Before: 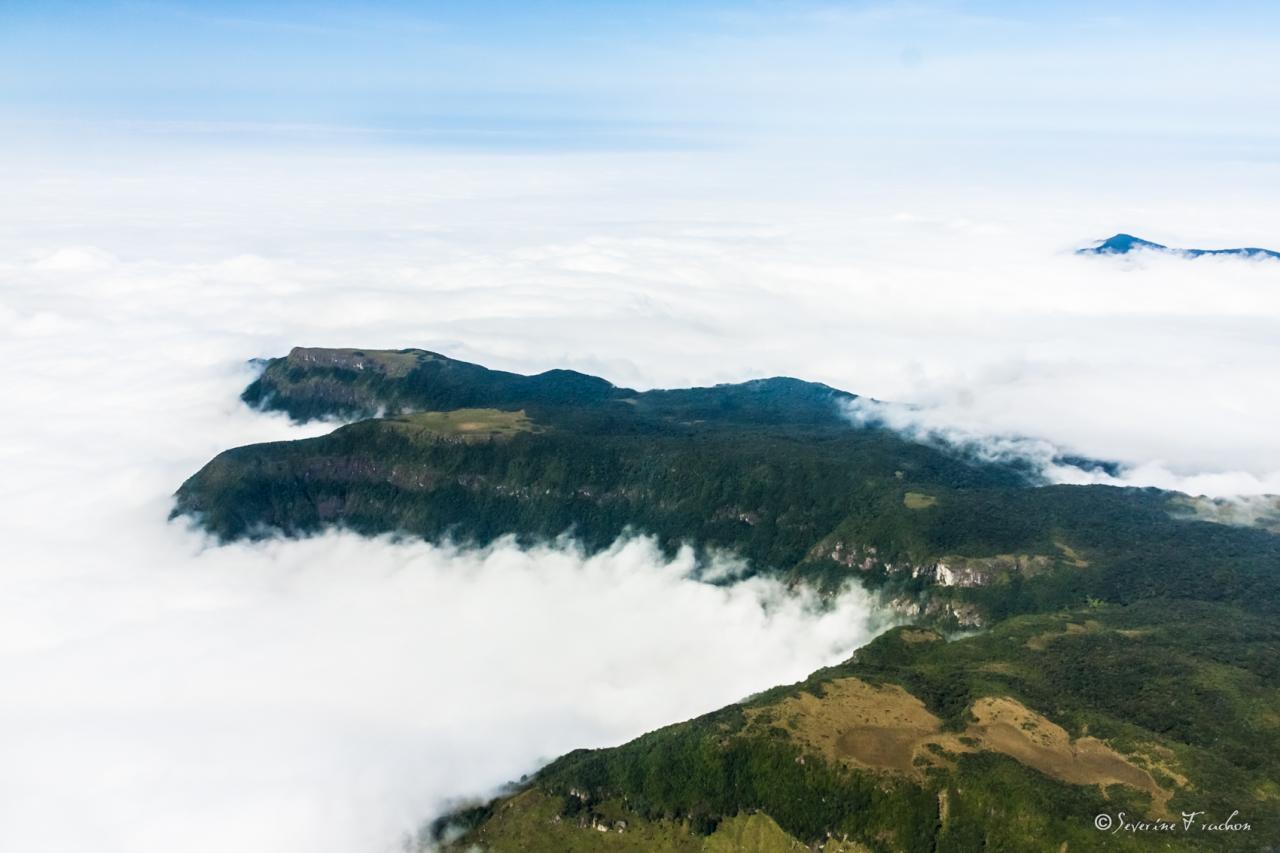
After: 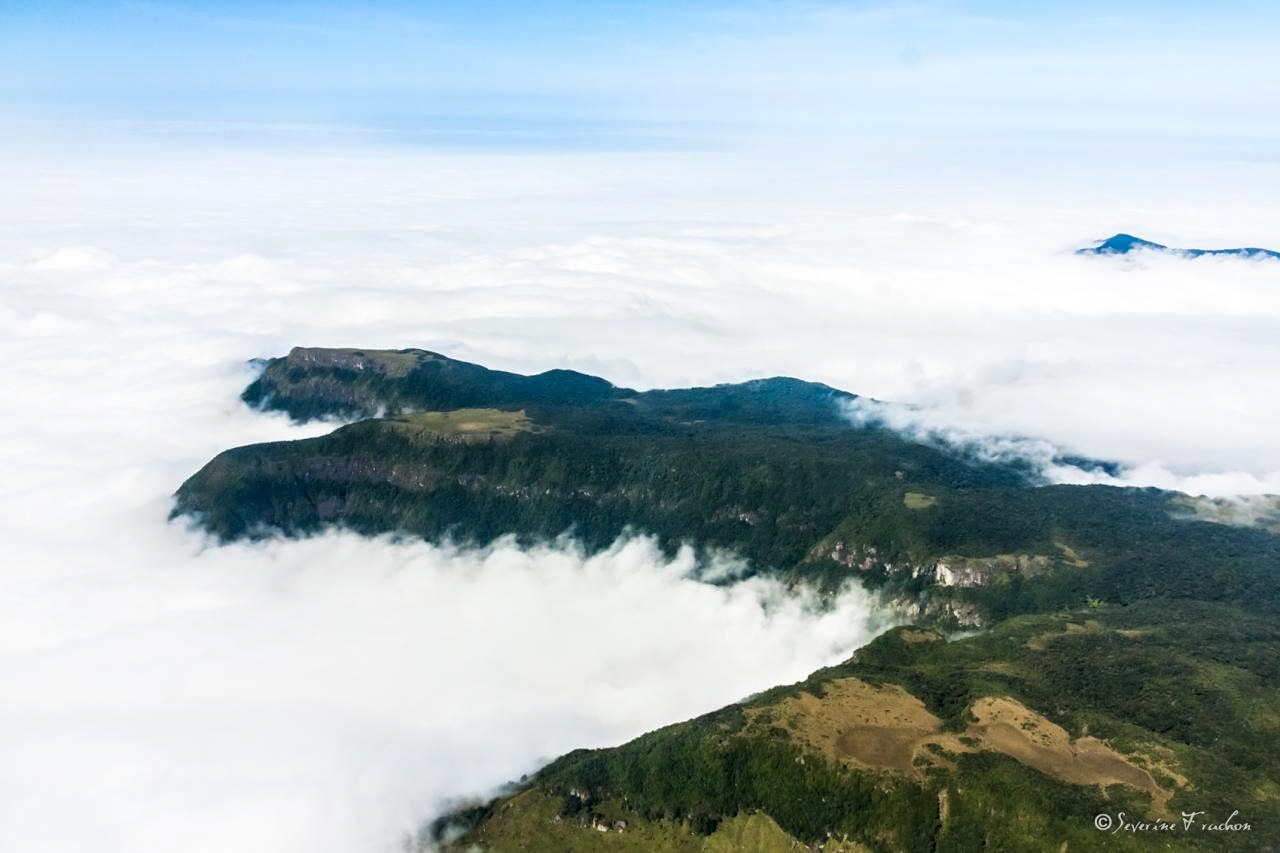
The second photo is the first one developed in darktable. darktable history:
local contrast: mode bilateral grid, contrast 26, coarseness 51, detail 123%, midtone range 0.2
color zones: curves: ch0 [(0.068, 0.464) (0.25, 0.5) (0.48, 0.508) (0.75, 0.536) (0.886, 0.476) (0.967, 0.456)]; ch1 [(0.066, 0.456) (0.25, 0.5) (0.616, 0.508) (0.746, 0.56) (0.934, 0.444)]
